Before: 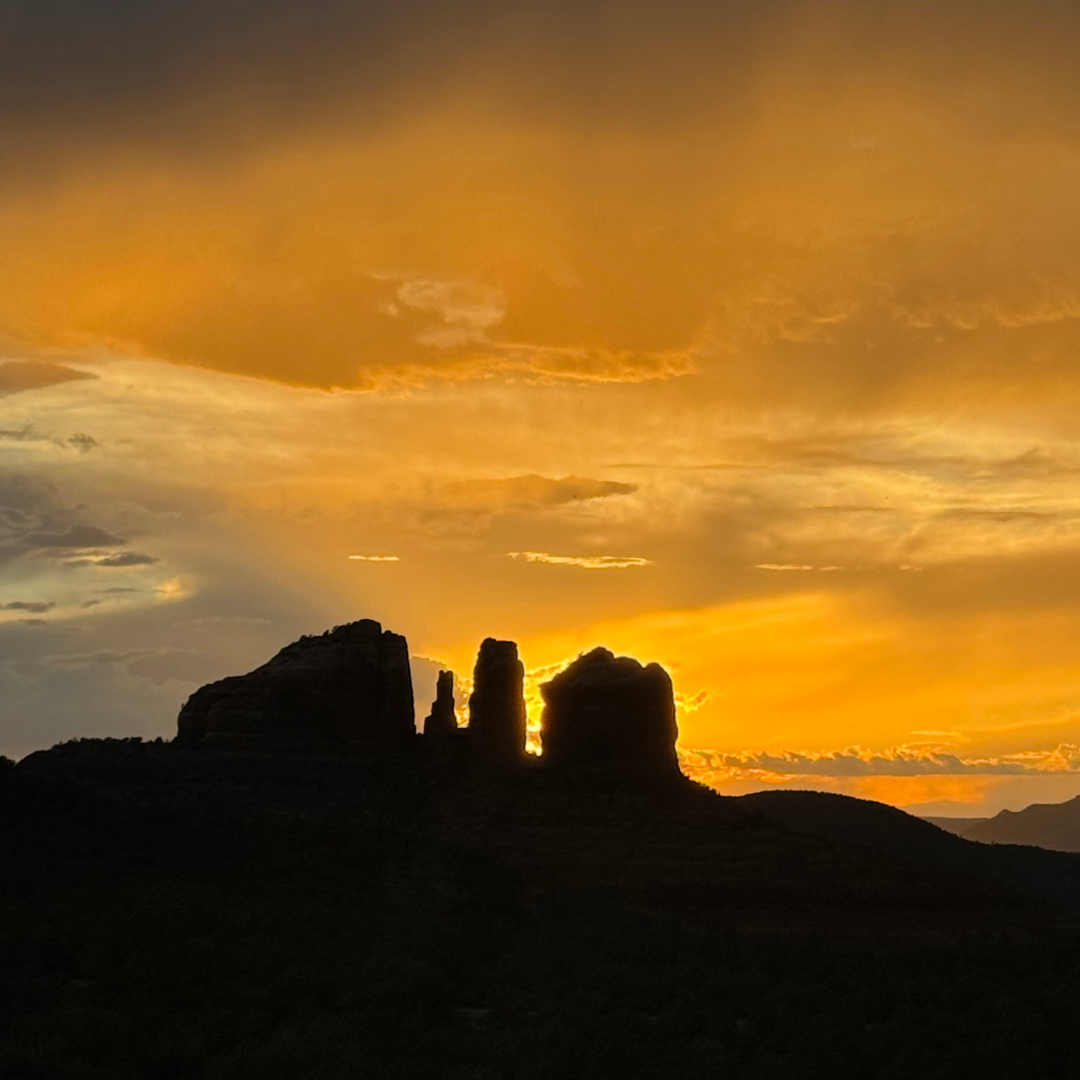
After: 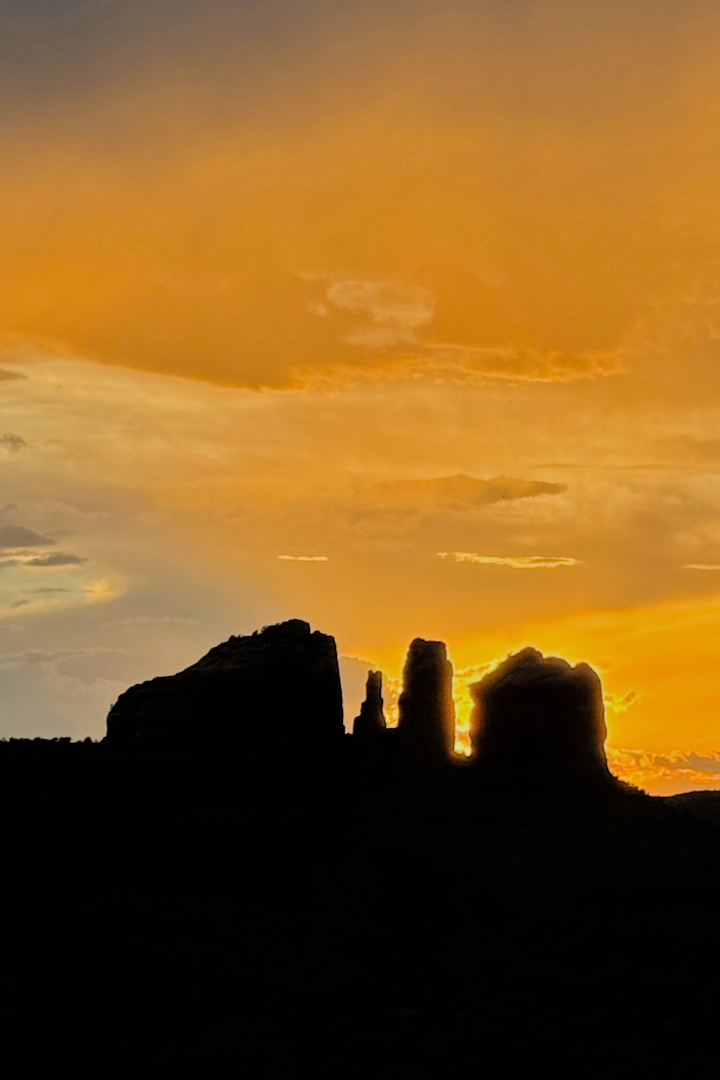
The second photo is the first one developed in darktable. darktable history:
crop and rotate: left 6.617%, right 26.717%
tone equalizer: -7 EV 0.15 EV, -6 EV 0.6 EV, -5 EV 1.15 EV, -4 EV 1.33 EV, -3 EV 1.15 EV, -2 EV 0.6 EV, -1 EV 0.15 EV, mask exposure compensation -0.5 EV
filmic rgb: black relative exposure -7.65 EV, white relative exposure 4.56 EV, hardness 3.61, color science v6 (2022)
